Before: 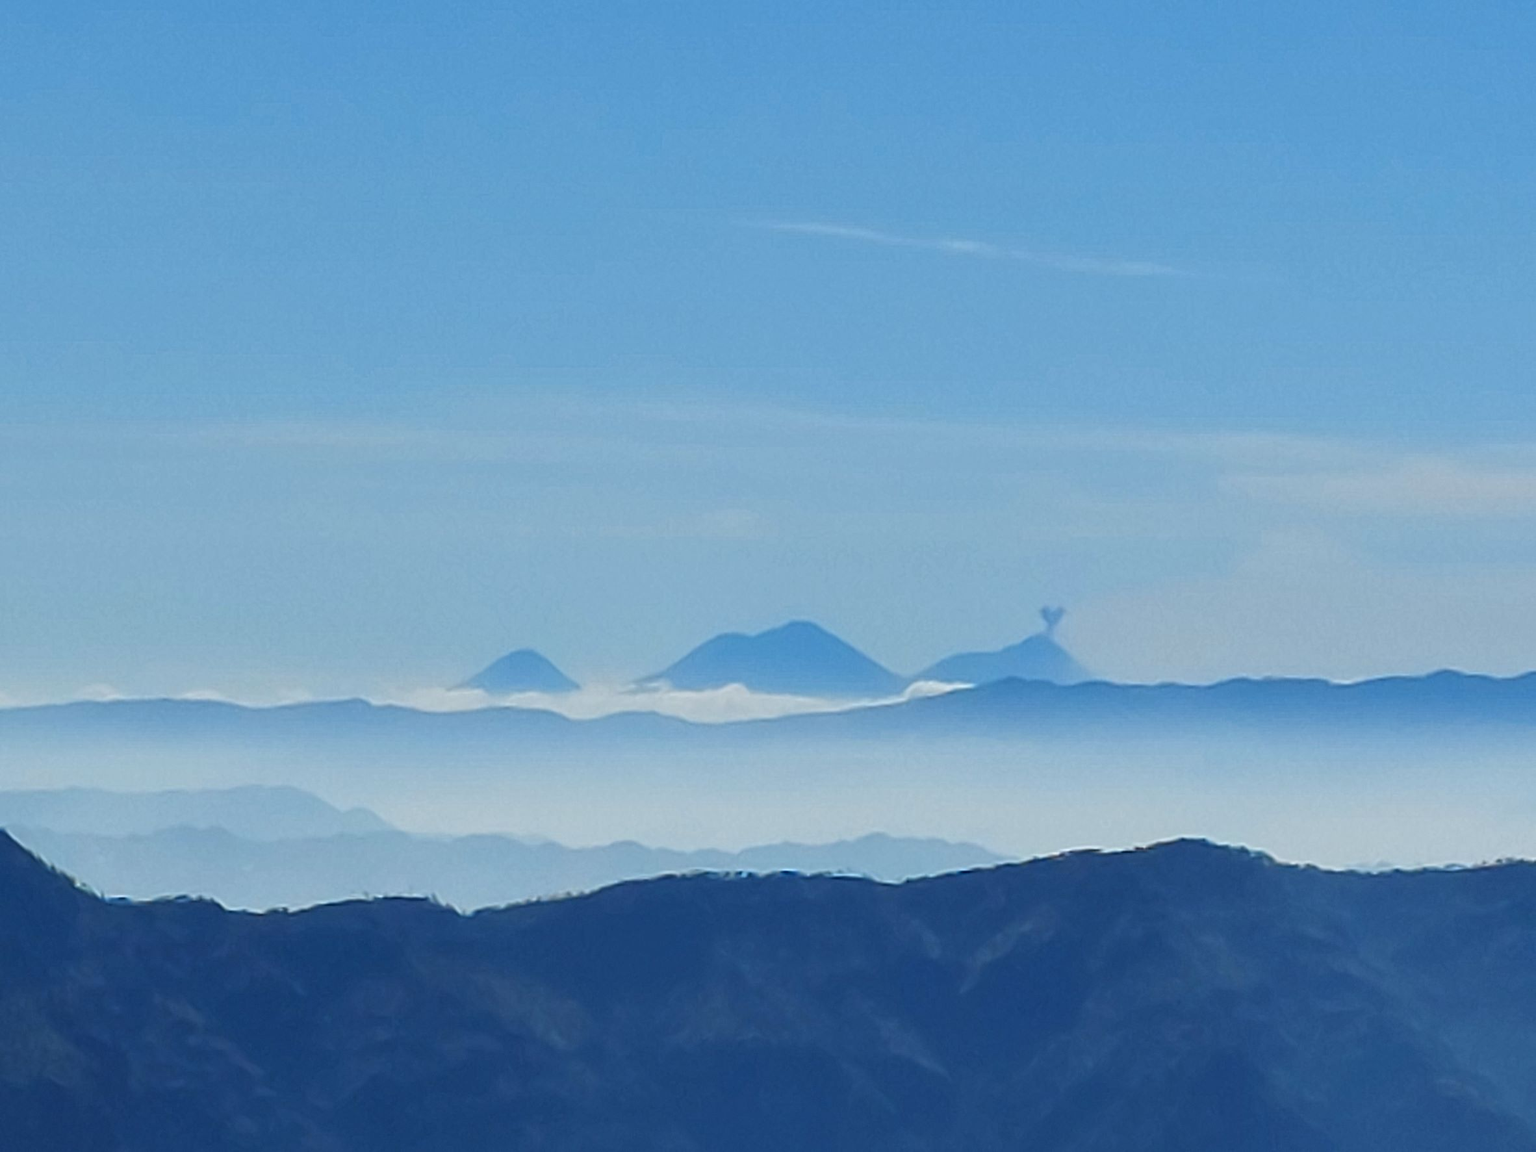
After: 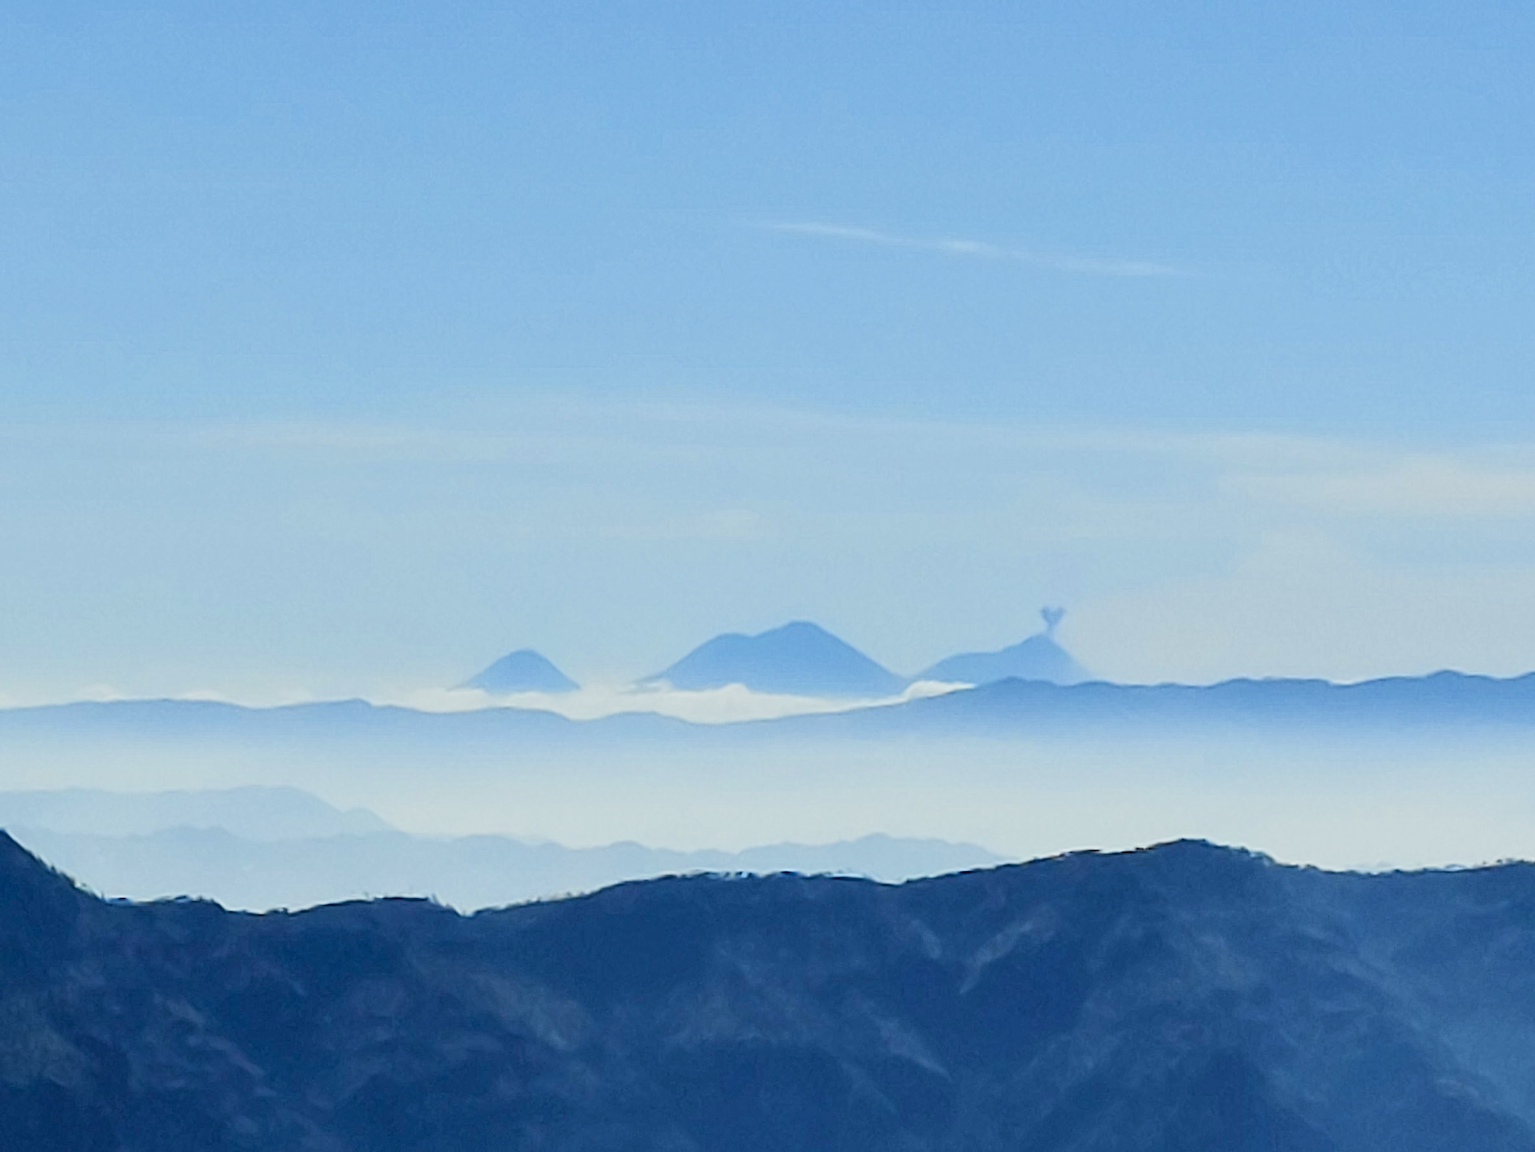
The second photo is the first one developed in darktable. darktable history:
filmic rgb: black relative exposure -7.15 EV, white relative exposure 5.36 EV, hardness 3.02
tone curve: curves: ch0 [(0.003, 0.032) (0.037, 0.037) (0.142, 0.117) (0.279, 0.311) (0.405, 0.49) (0.526, 0.651) (0.722, 0.857) (0.875, 0.946) (1, 0.98)]; ch1 [(0, 0) (0.305, 0.325) (0.453, 0.437) (0.482, 0.474) (0.501, 0.498) (0.515, 0.523) (0.559, 0.591) (0.6, 0.643) (0.656, 0.707) (1, 1)]; ch2 [(0, 0) (0.323, 0.277) (0.424, 0.396) (0.479, 0.484) (0.499, 0.502) (0.515, 0.537) (0.573, 0.602) (0.653, 0.675) (0.75, 0.756) (1, 1)], color space Lab, independent channels, preserve colors none
contrast brightness saturation: contrast 0.06, brightness -0.01, saturation -0.23
